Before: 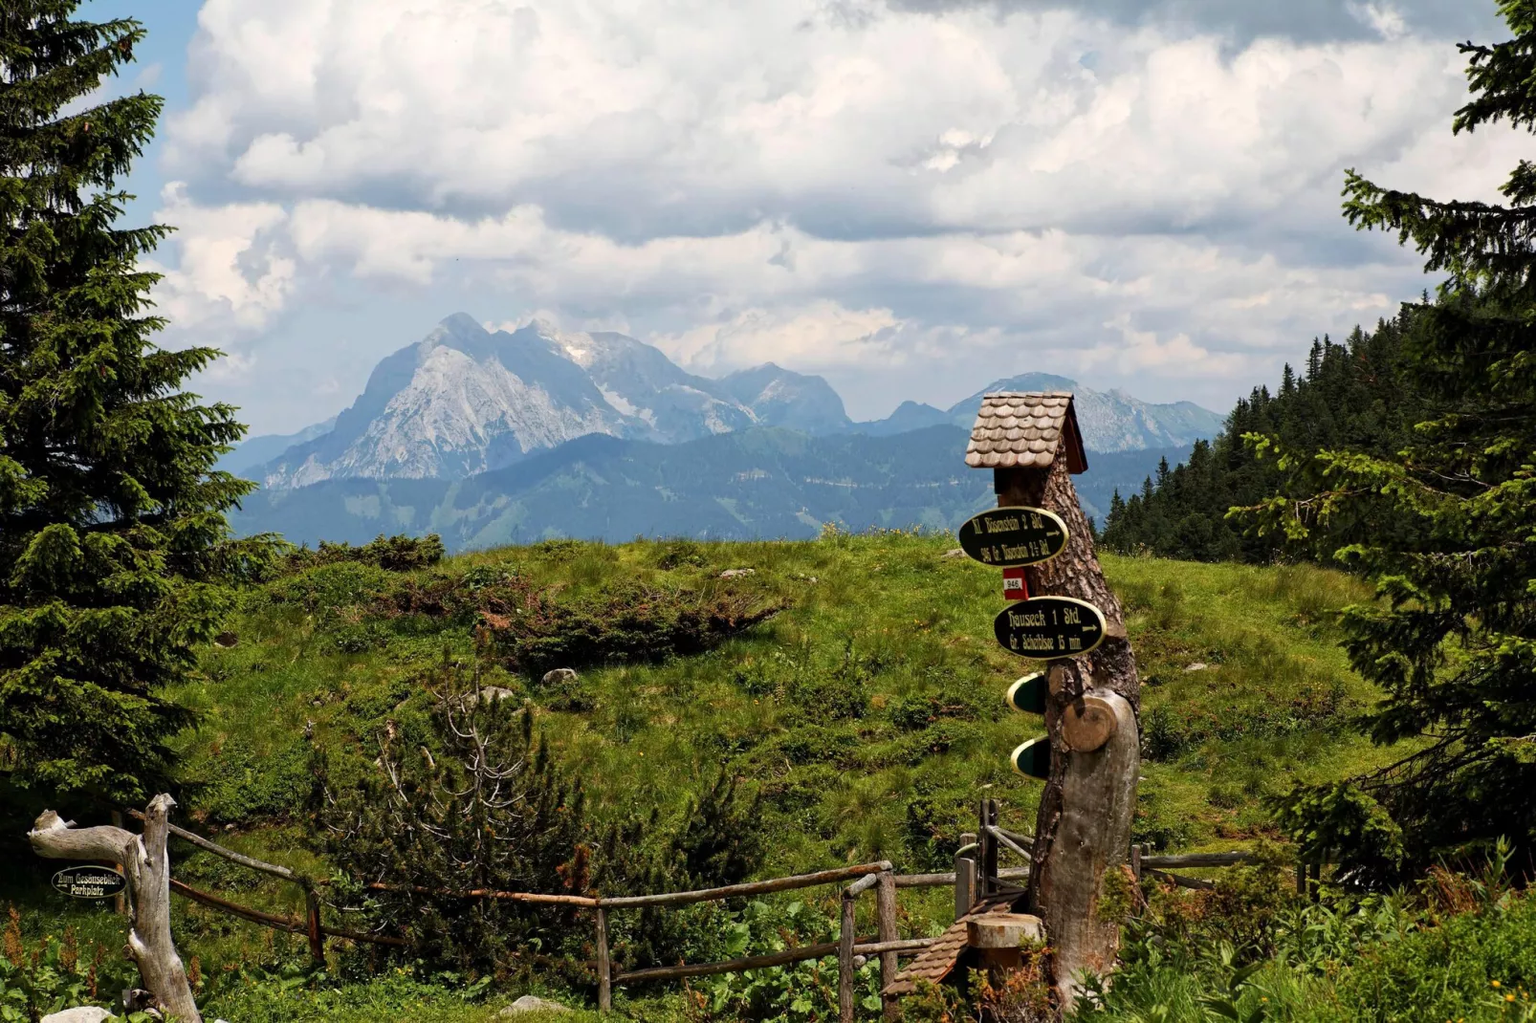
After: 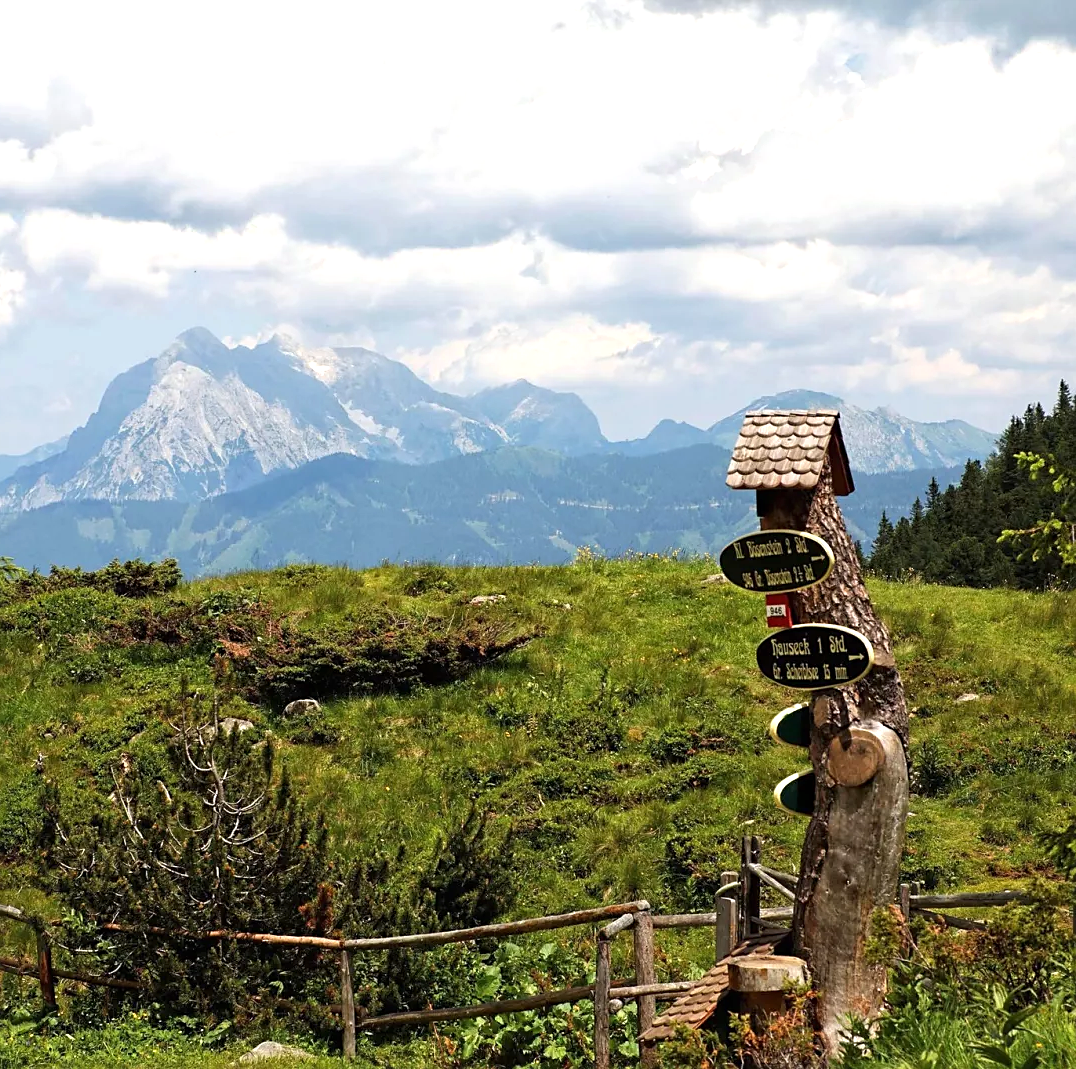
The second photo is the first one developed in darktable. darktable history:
crop and rotate: left 17.67%, right 15.275%
sharpen: radius 1.838, amount 0.415, threshold 1.148
exposure: black level correction 0, exposure 0.5 EV, compensate highlight preservation false
